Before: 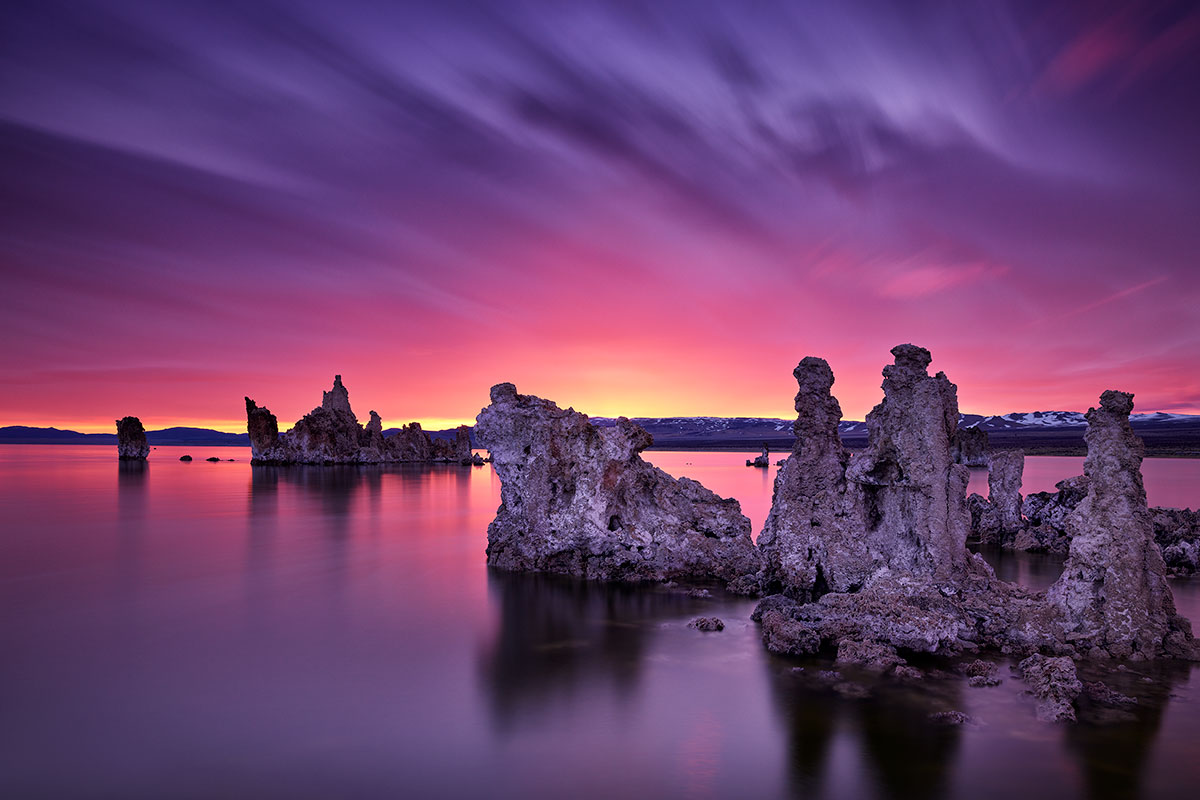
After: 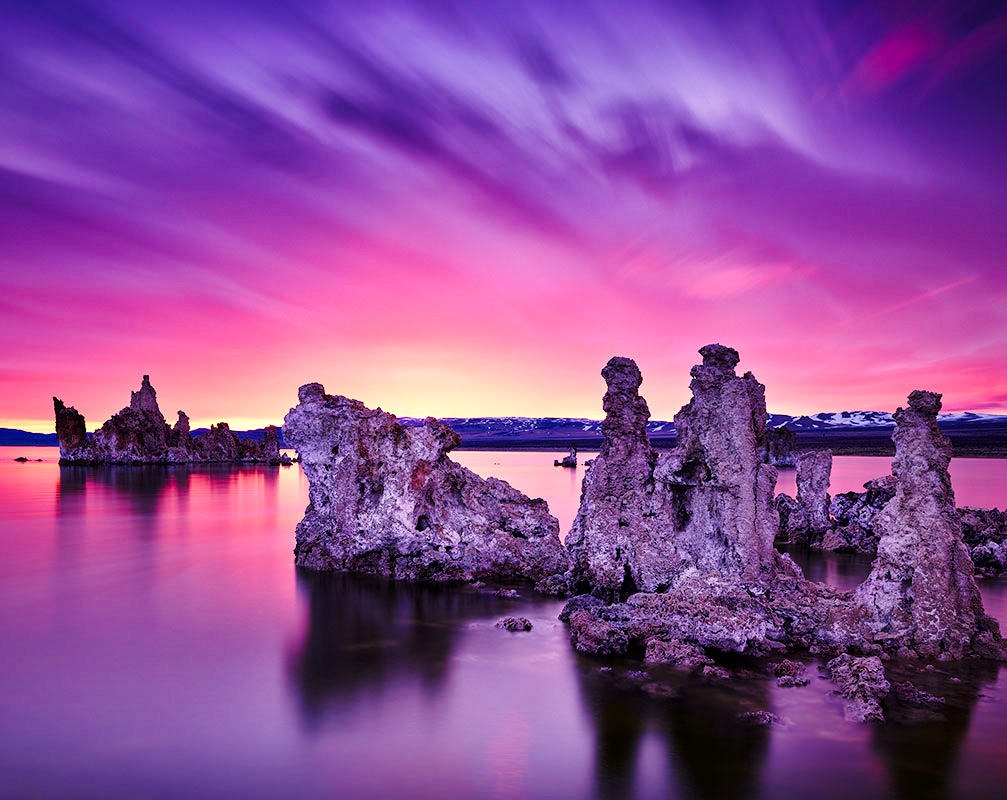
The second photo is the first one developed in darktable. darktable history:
crop: left 16.018%
base curve: curves: ch0 [(0, 0) (0.028, 0.03) (0.121, 0.232) (0.46, 0.748) (0.859, 0.968) (1, 1)], preserve colors none
color balance rgb: highlights gain › chroma 1.385%, highlights gain › hue 50.64°, perceptual saturation grading › global saturation 0.014%, perceptual saturation grading › highlights -18.655%, perceptual saturation grading › mid-tones 6.679%, perceptual saturation grading › shadows 27.952%, global vibrance 20%
